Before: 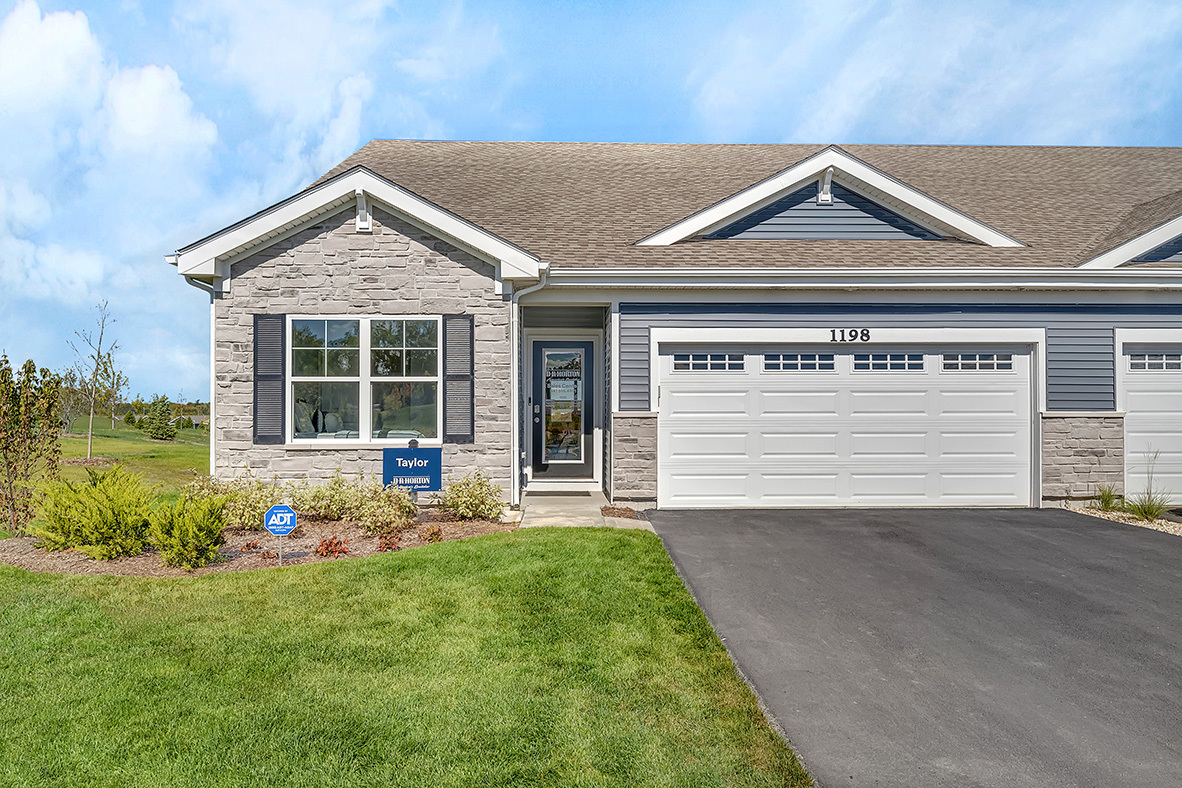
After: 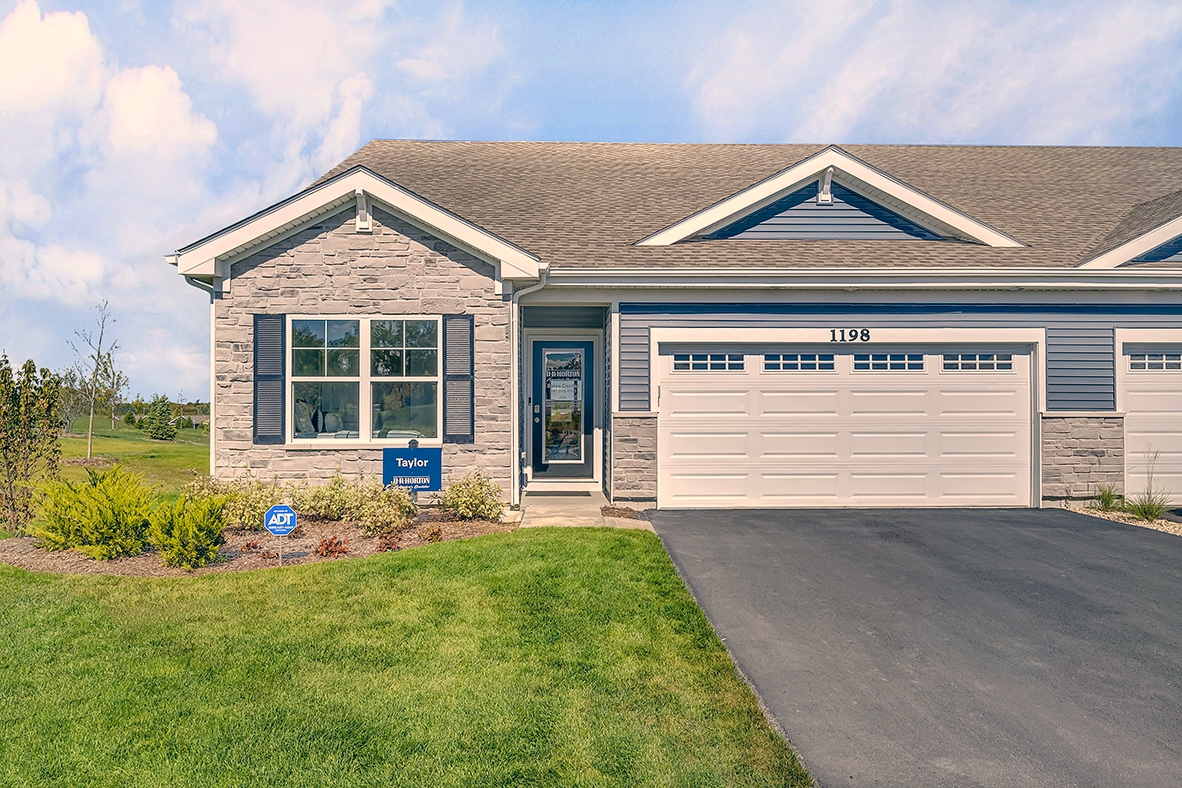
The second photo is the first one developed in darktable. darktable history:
vibrance: vibrance 10%
color correction: highlights a* 10.32, highlights b* 14.66, shadows a* -9.59, shadows b* -15.02
